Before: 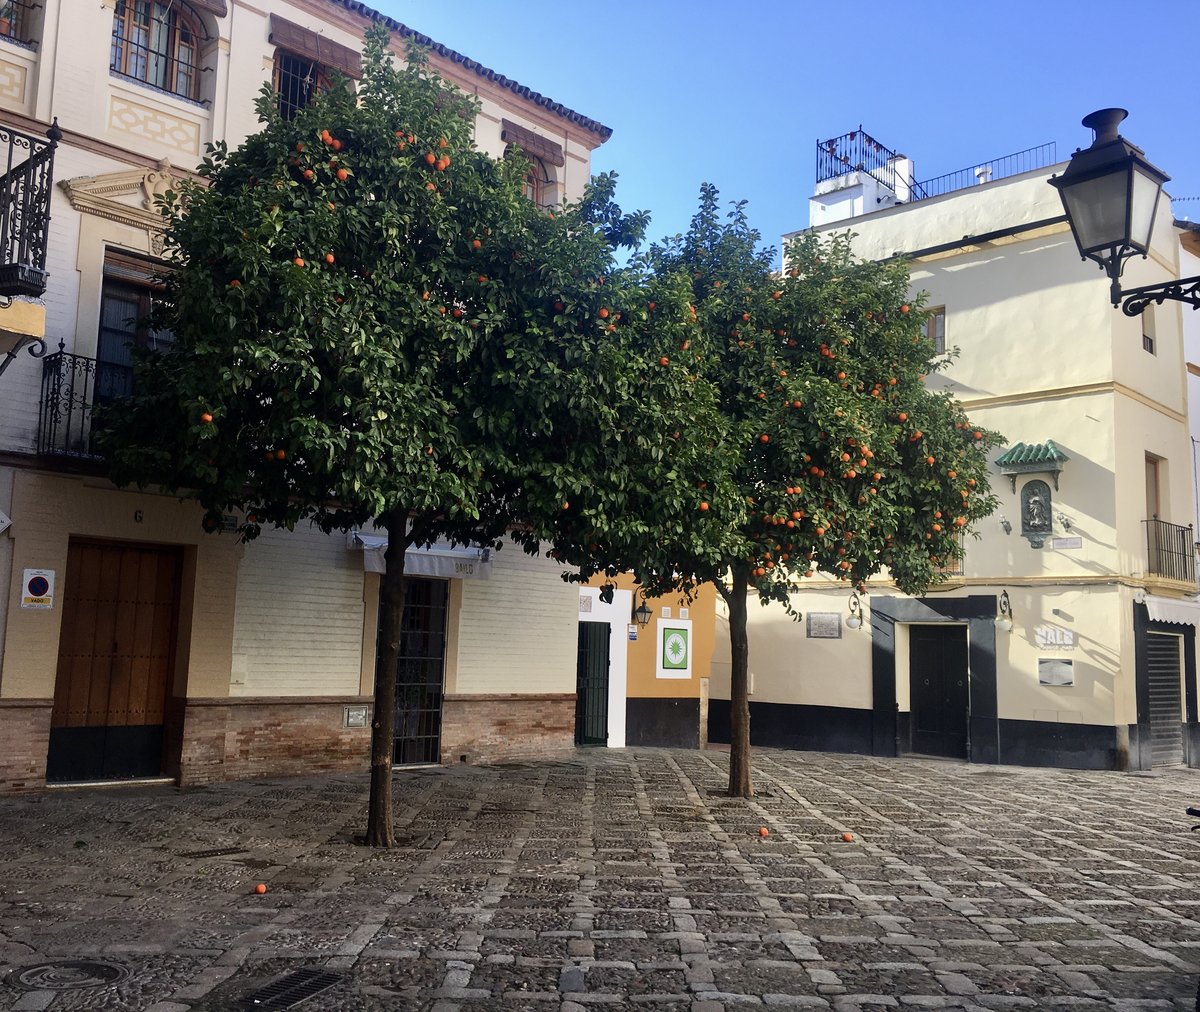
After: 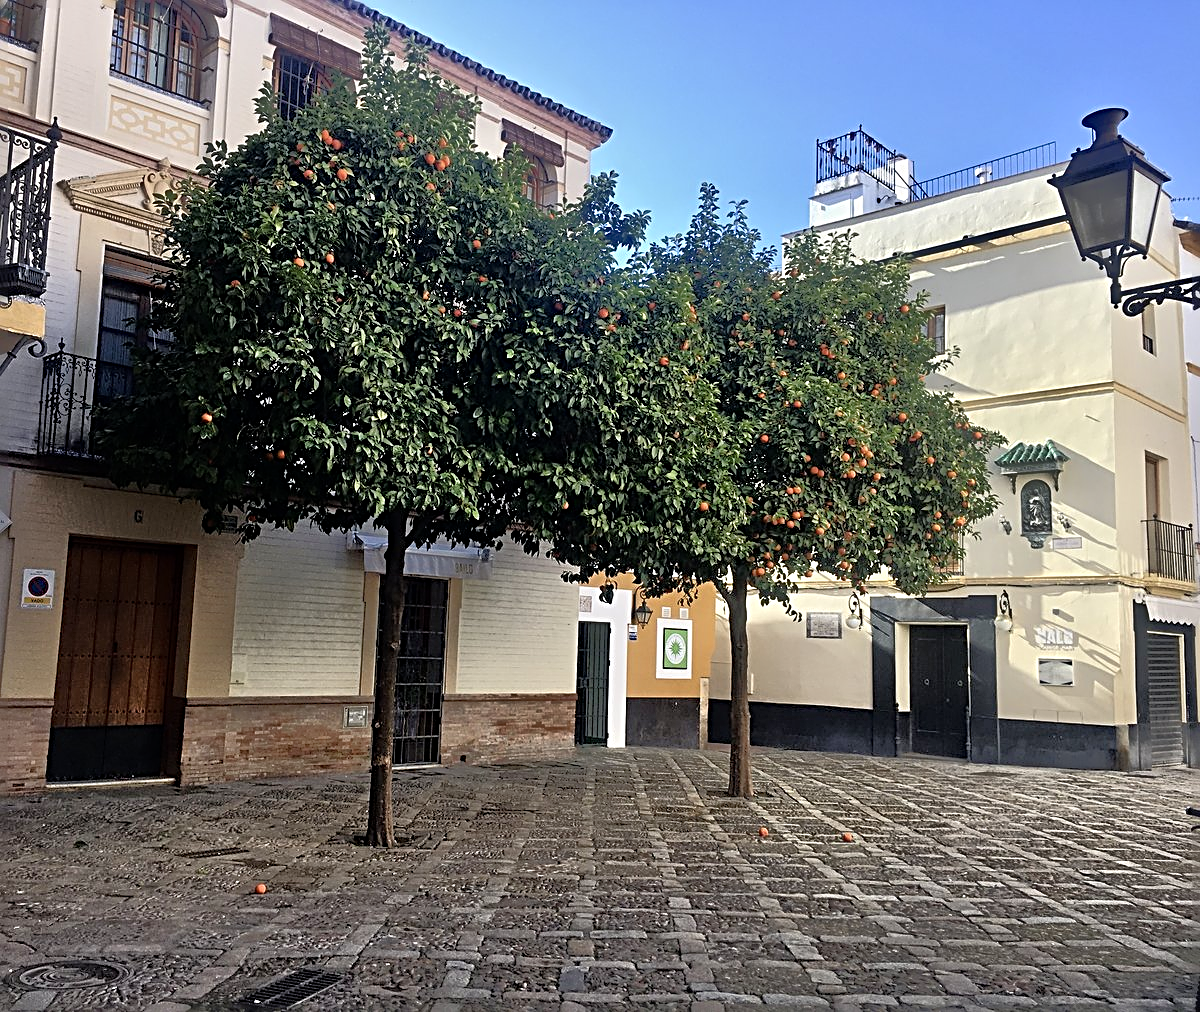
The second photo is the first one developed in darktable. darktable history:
sharpen: radius 3.025, amount 0.757
tone equalizer: -8 EV -0.528 EV, -7 EV -0.319 EV, -6 EV -0.083 EV, -5 EV 0.413 EV, -4 EV 0.985 EV, -3 EV 0.791 EV, -2 EV -0.01 EV, -1 EV 0.14 EV, +0 EV -0.012 EV, smoothing 1
